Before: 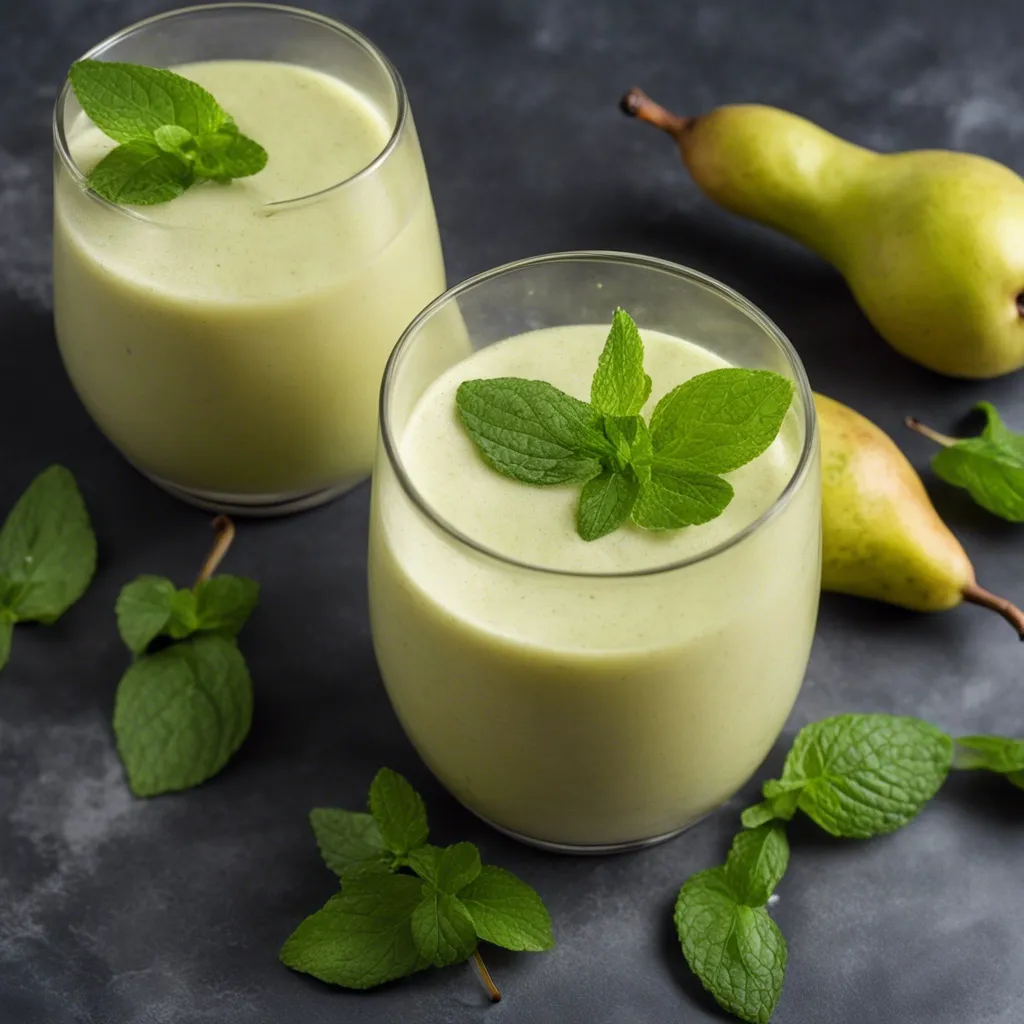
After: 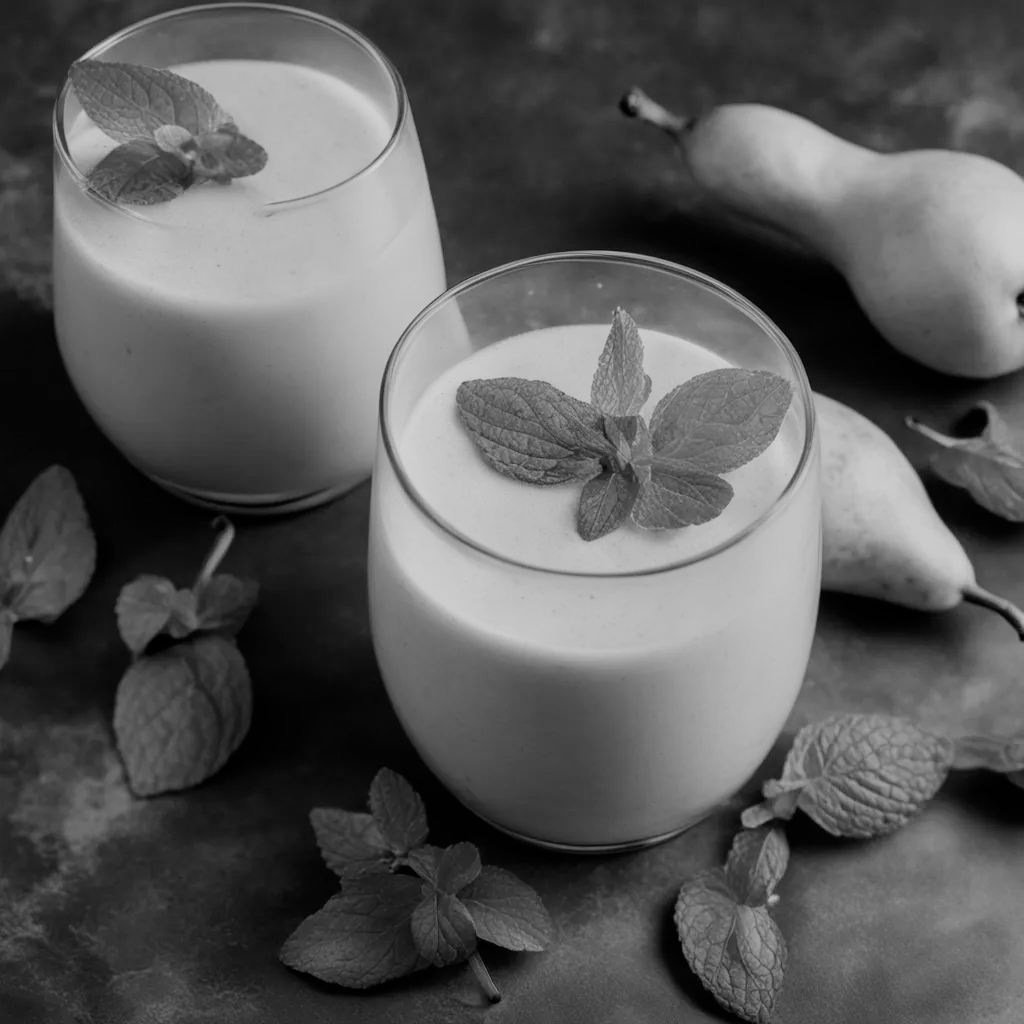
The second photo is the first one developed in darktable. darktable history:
color calibration: output gray [0.714, 0.278, 0, 0], illuminant same as pipeline (D50), adaptation none (bypass)
filmic rgb: black relative exposure -7.65 EV, white relative exposure 4.56 EV, hardness 3.61
